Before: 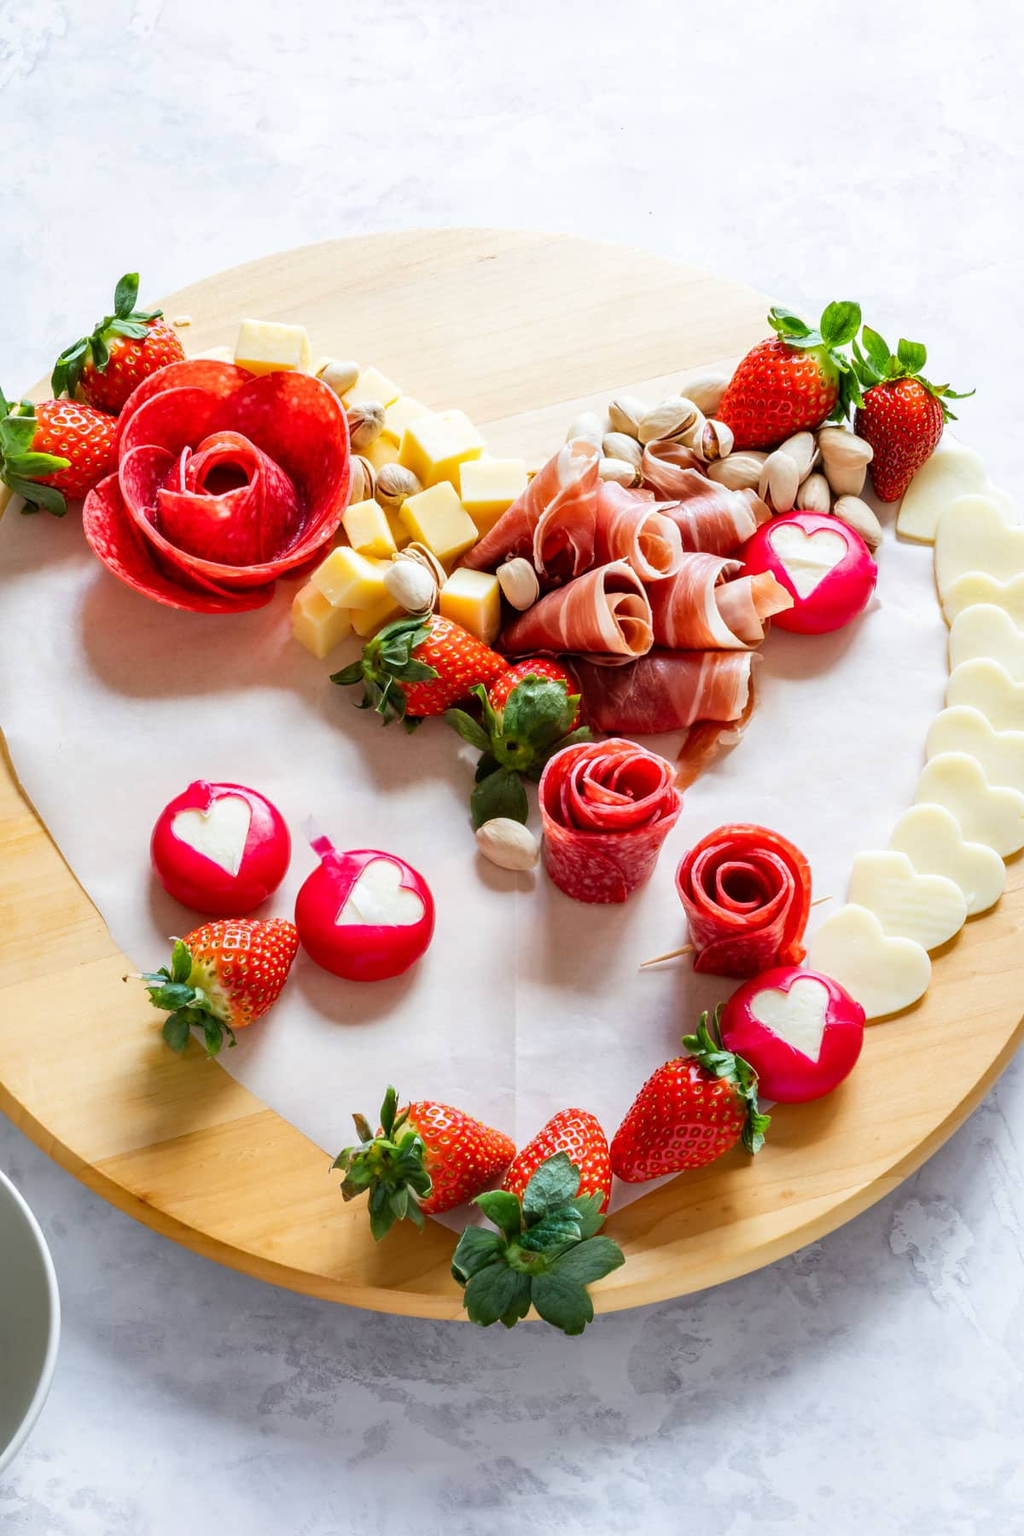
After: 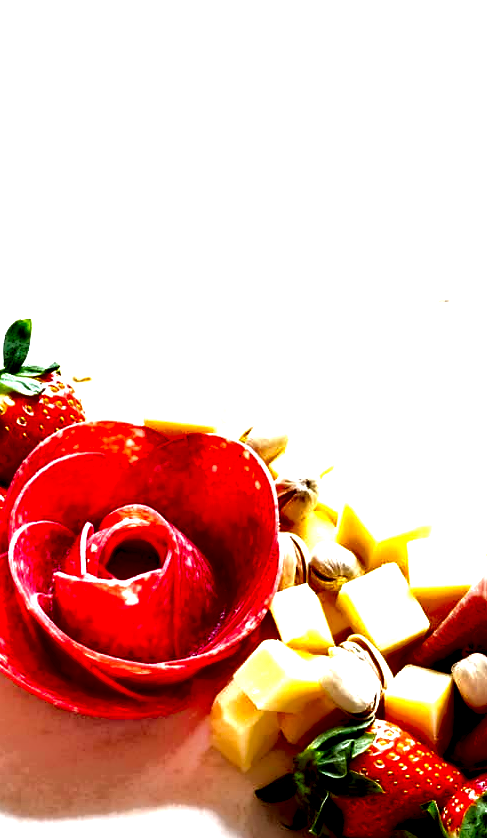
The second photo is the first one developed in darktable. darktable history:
color correction: highlights a* -2.83, highlights b* -1.95, shadows a* 2.24, shadows b* 2.97
exposure: black level correction 0.009, exposure 1.423 EV, compensate highlight preservation false
crop and rotate: left 10.939%, top 0.096%, right 48.4%, bottom 53.343%
local contrast: highlights 4%, shadows 224%, detail 164%, midtone range 0.003
